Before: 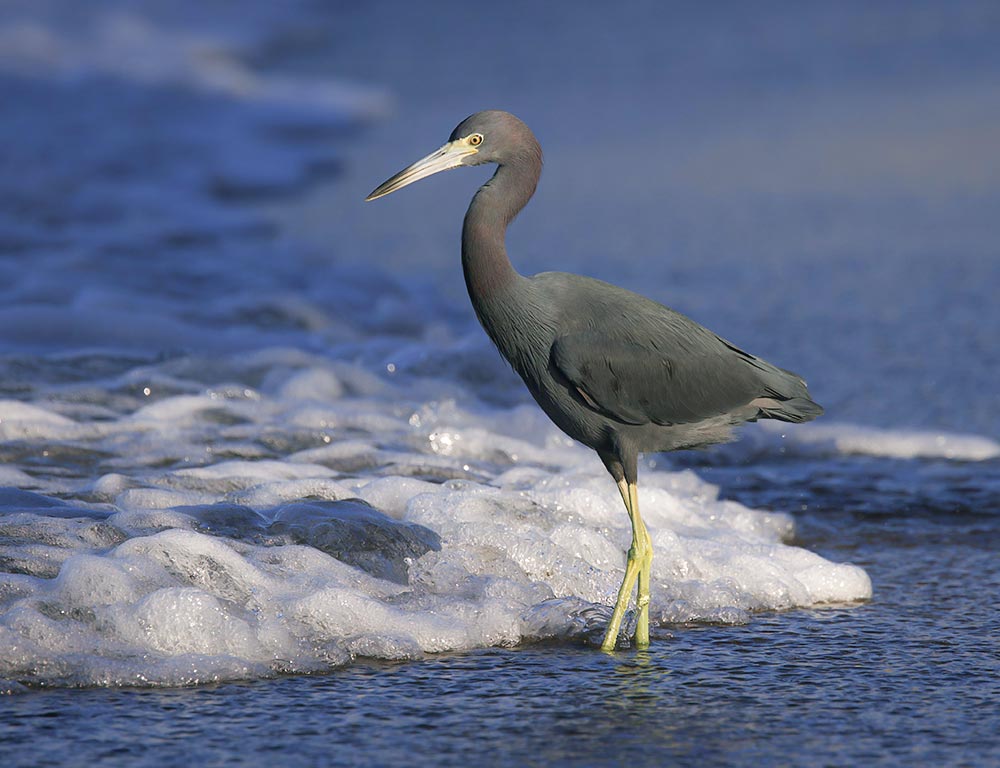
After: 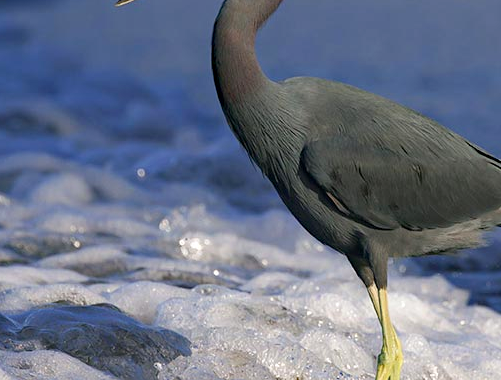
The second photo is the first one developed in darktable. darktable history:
crop: left 25.054%, top 25.428%, right 24.833%, bottom 25.052%
haze removal: adaptive false
